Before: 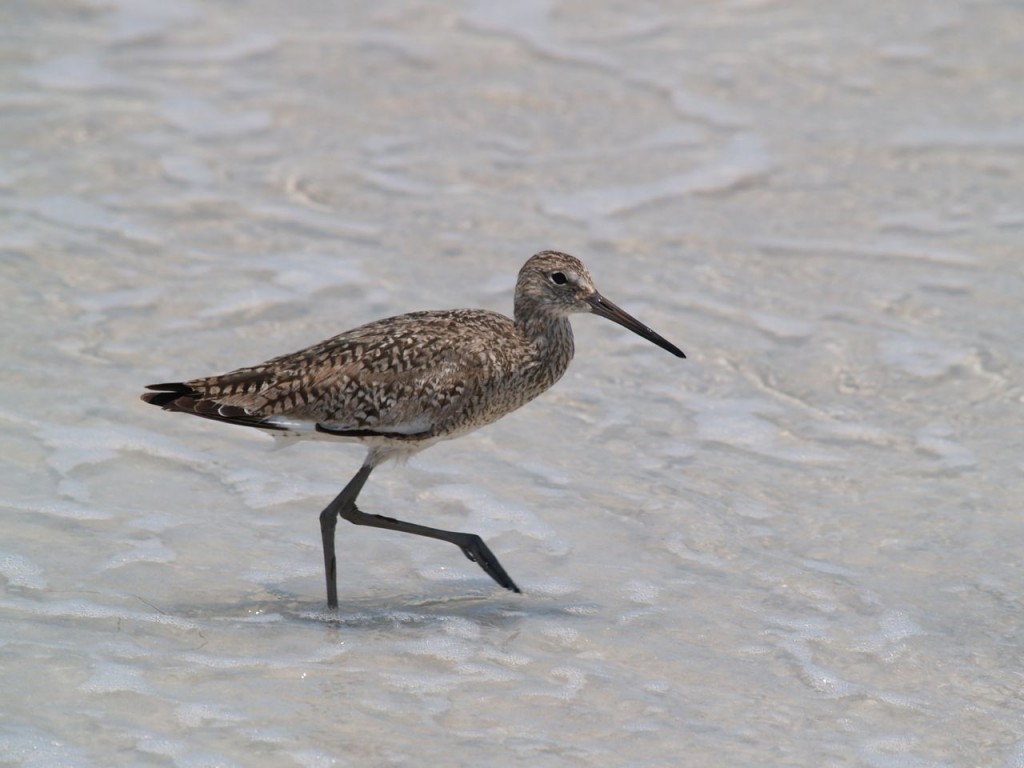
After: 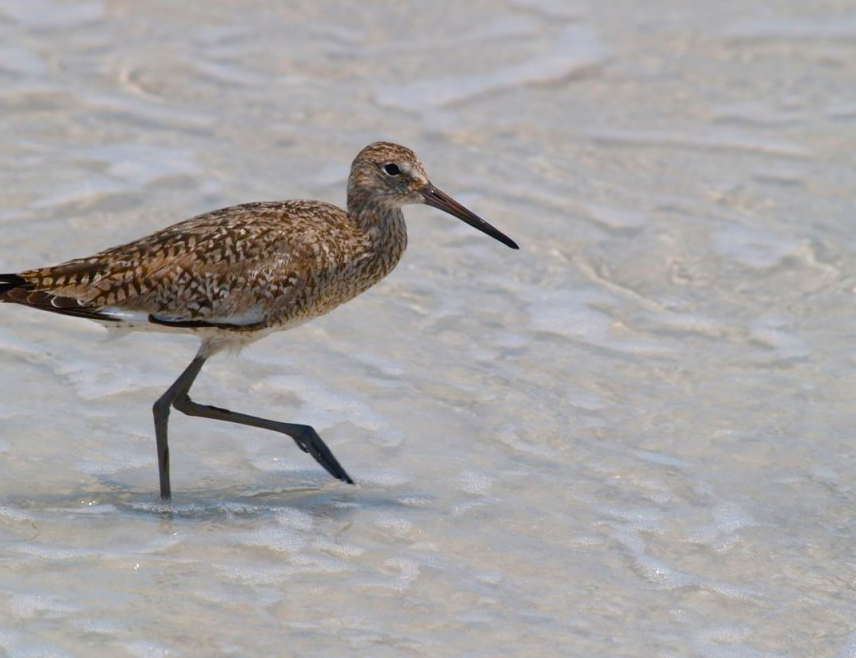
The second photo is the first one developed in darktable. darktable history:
crop: left 16.315%, top 14.246%
color balance rgb: linear chroma grading › global chroma 18.9%, perceptual saturation grading › global saturation 20%, perceptual saturation grading › highlights -25%, perceptual saturation grading › shadows 50%, global vibrance 18.93%
